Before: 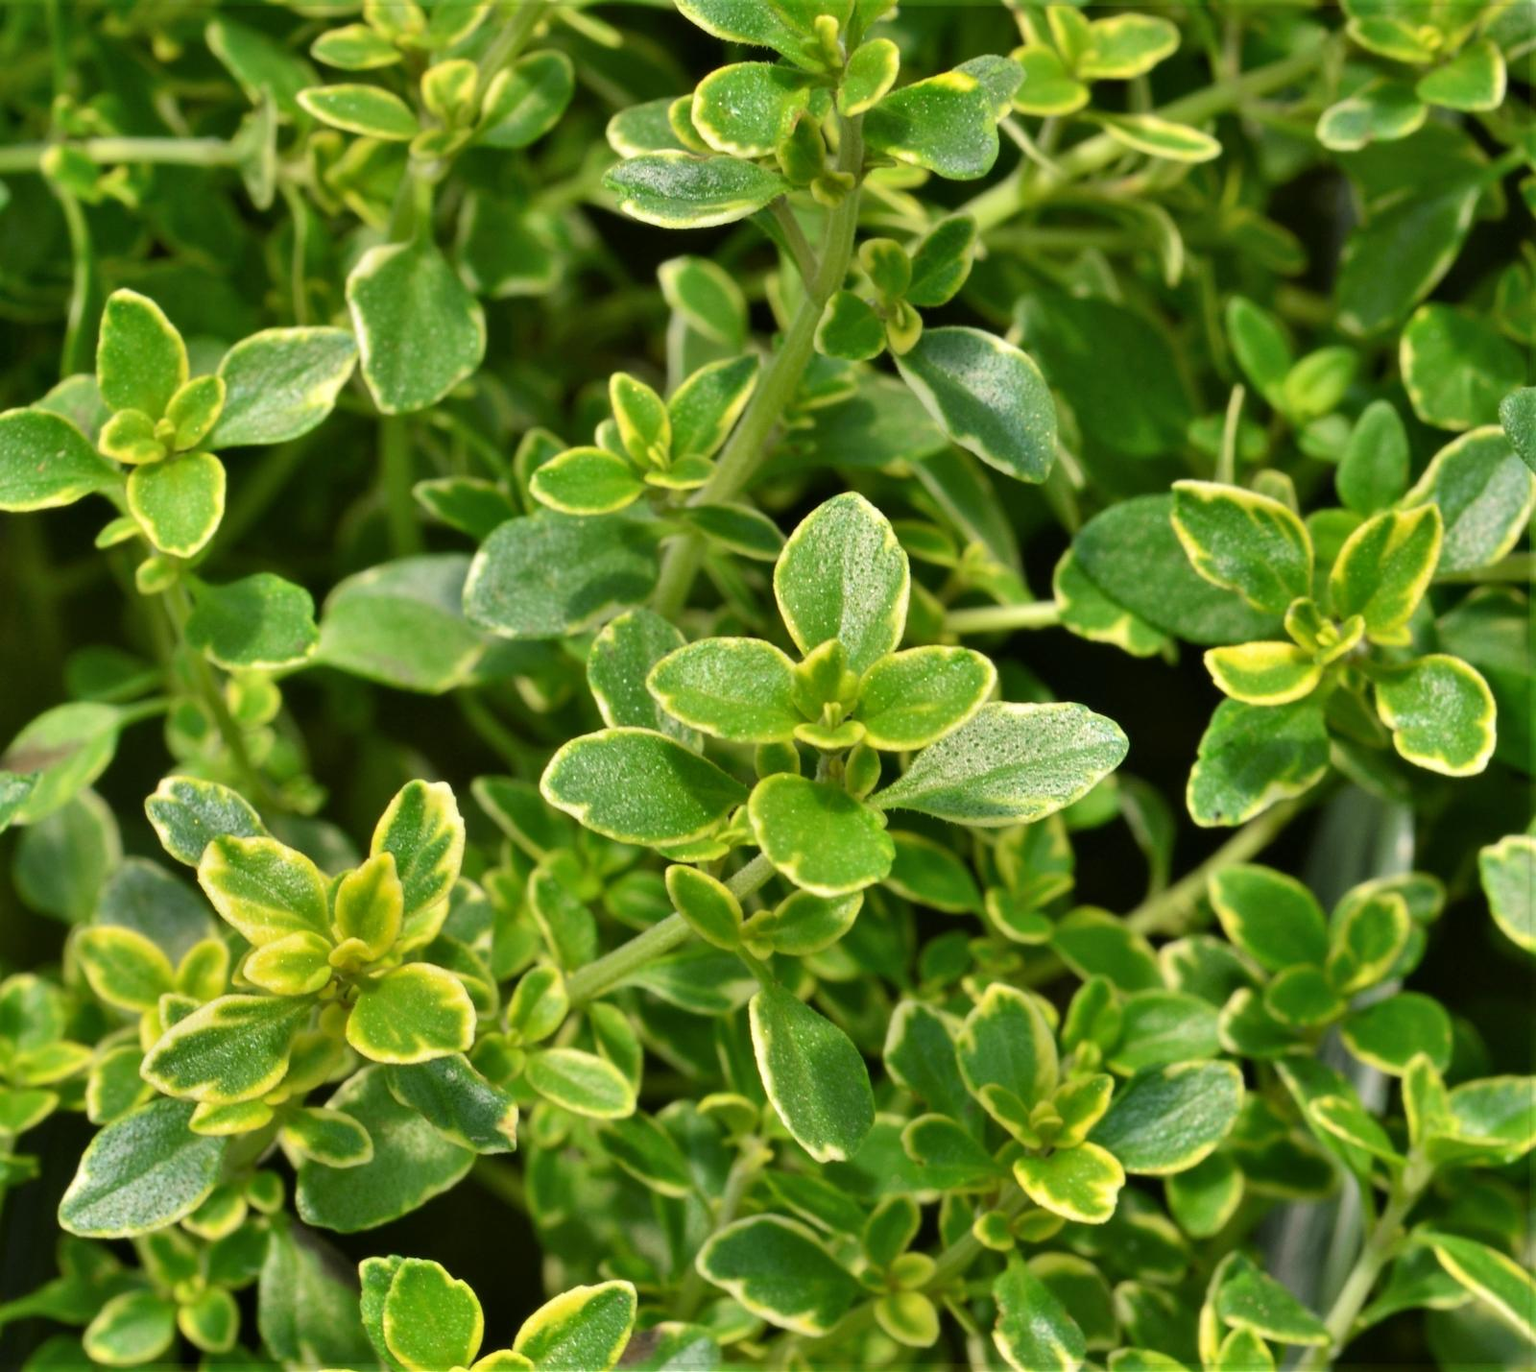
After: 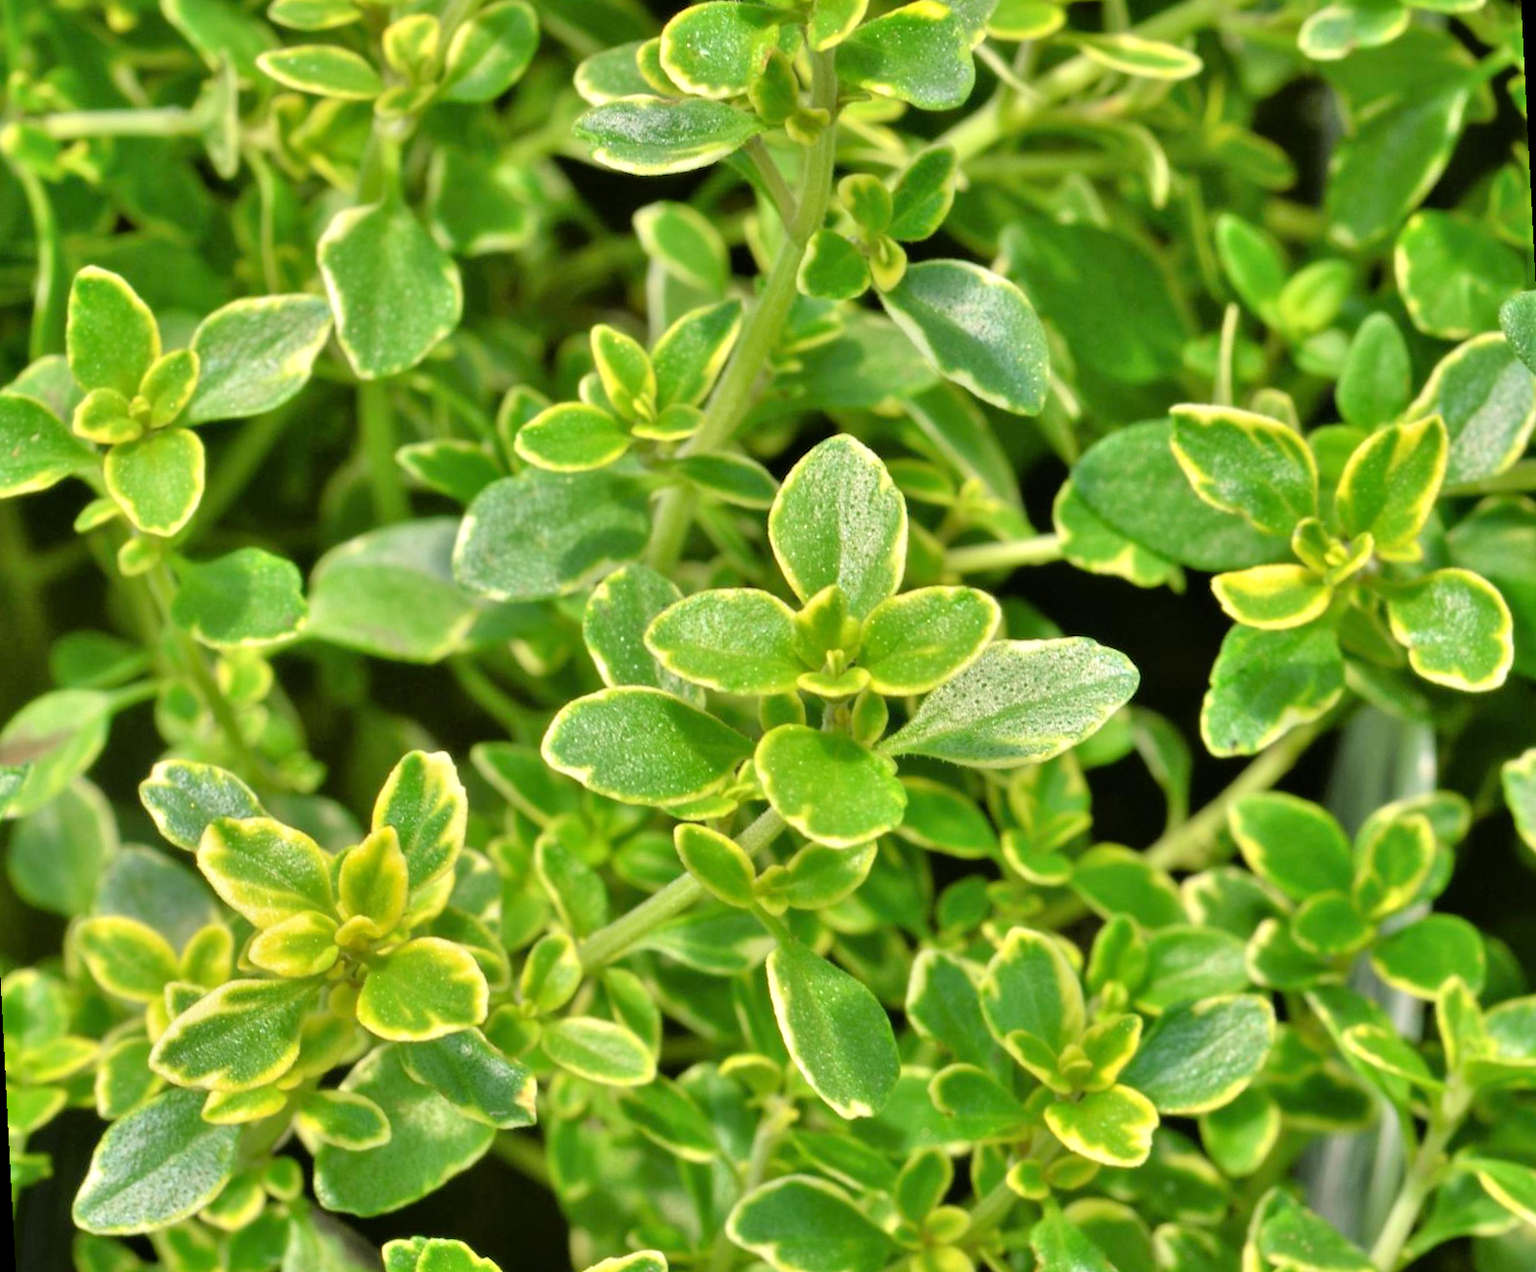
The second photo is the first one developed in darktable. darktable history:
tone equalizer: -7 EV 0.15 EV, -6 EV 0.6 EV, -5 EV 1.15 EV, -4 EV 1.33 EV, -3 EV 1.15 EV, -2 EV 0.6 EV, -1 EV 0.15 EV, mask exposure compensation -0.5 EV
rotate and perspective: rotation -3°, crop left 0.031, crop right 0.968, crop top 0.07, crop bottom 0.93
